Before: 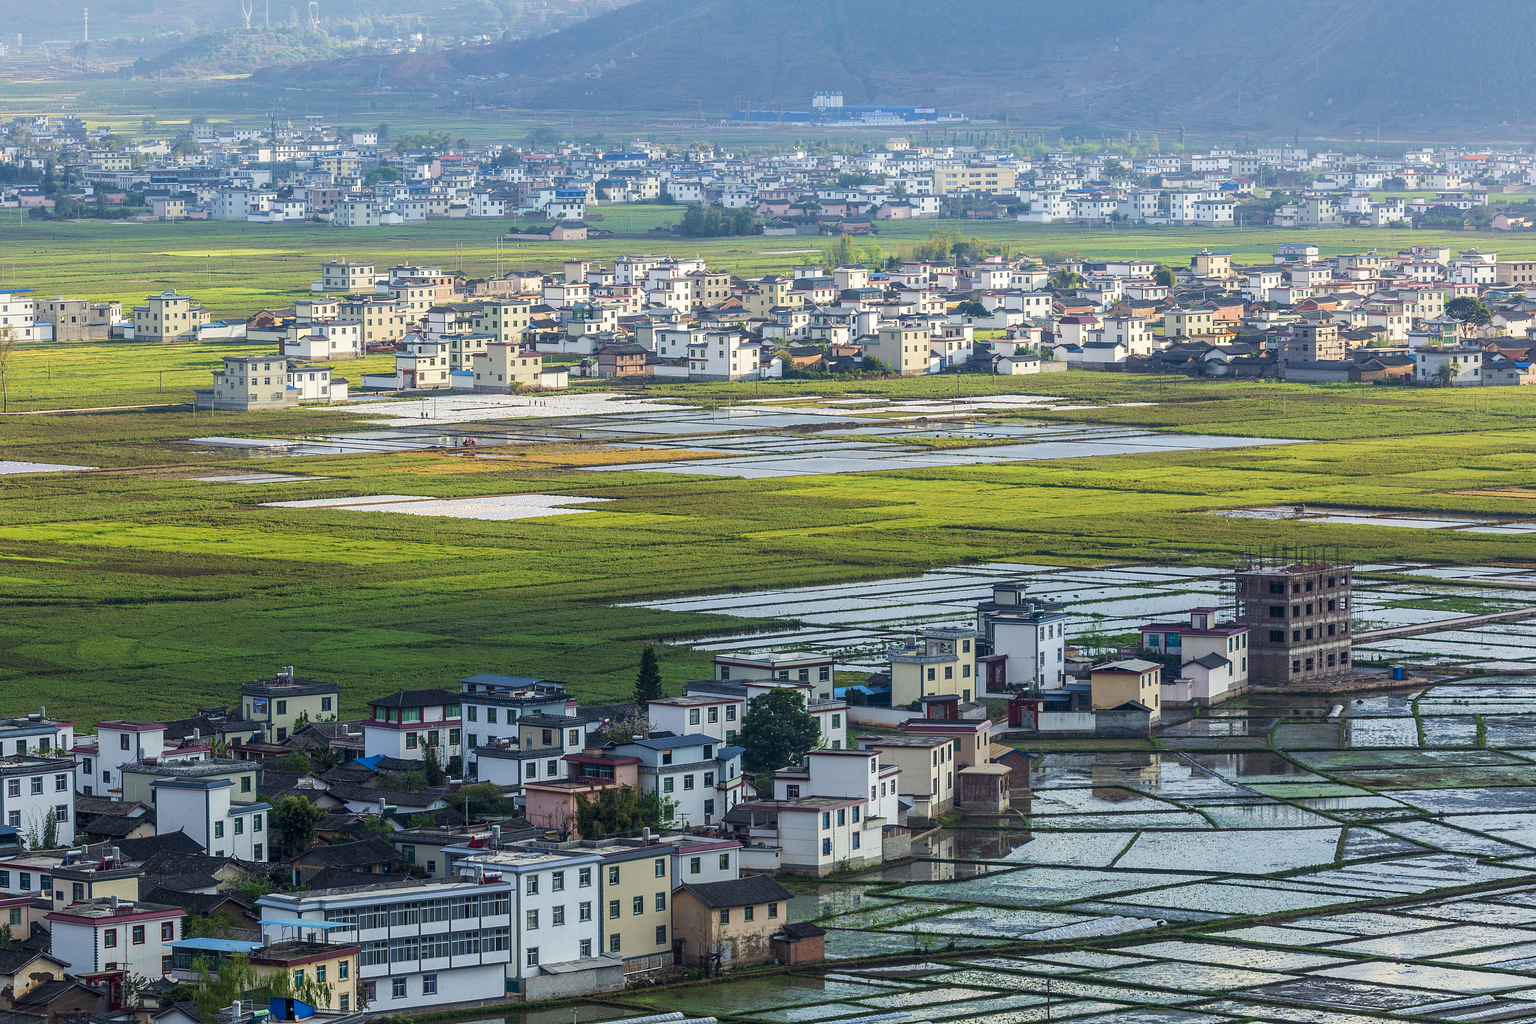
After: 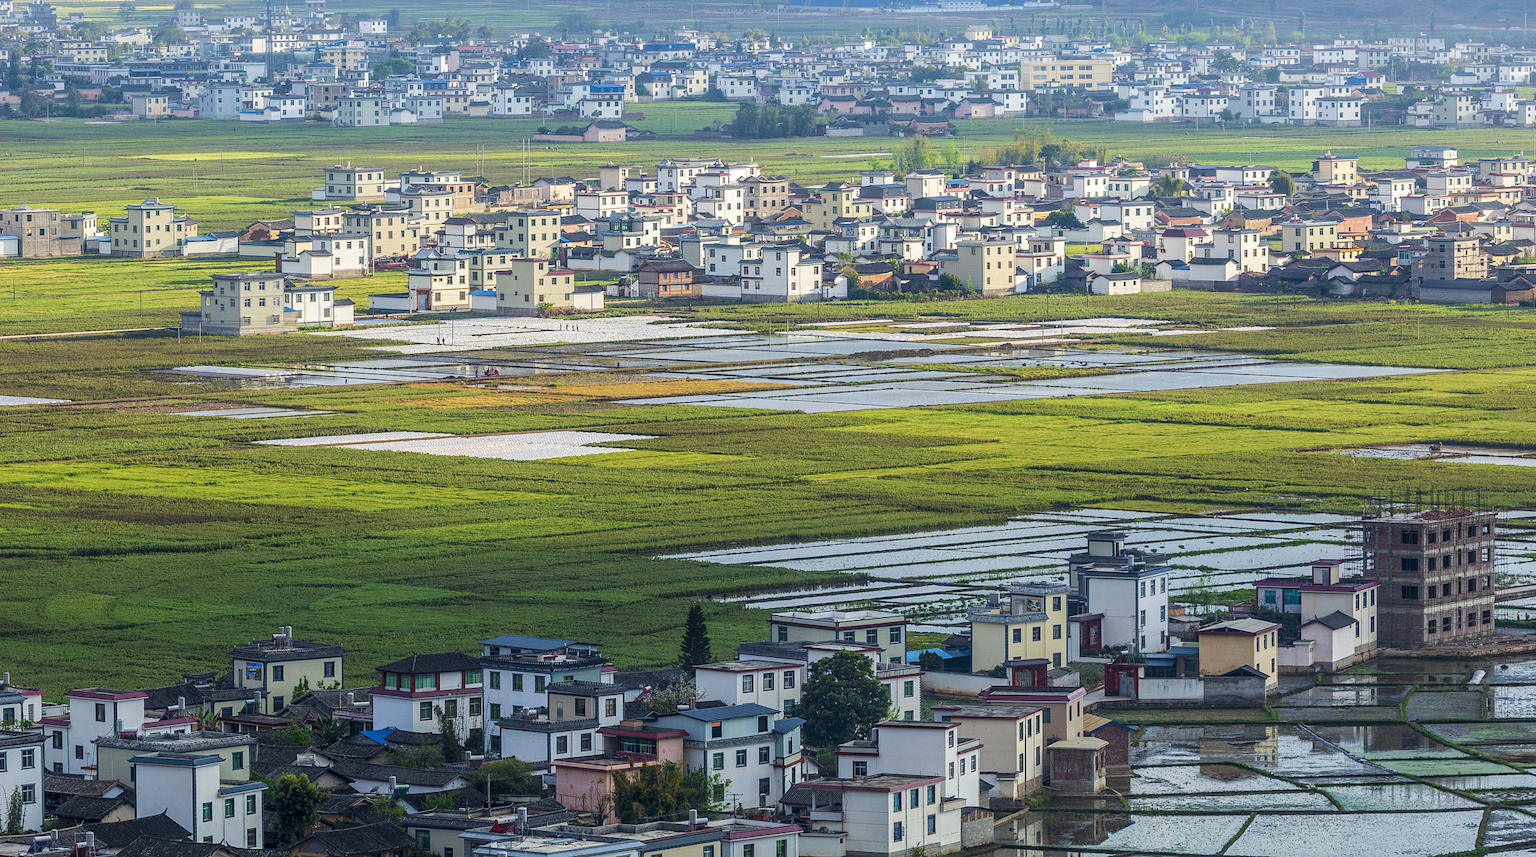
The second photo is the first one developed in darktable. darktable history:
crop and rotate: left 2.425%, top 11.305%, right 9.6%, bottom 15.08%
local contrast: detail 110%
